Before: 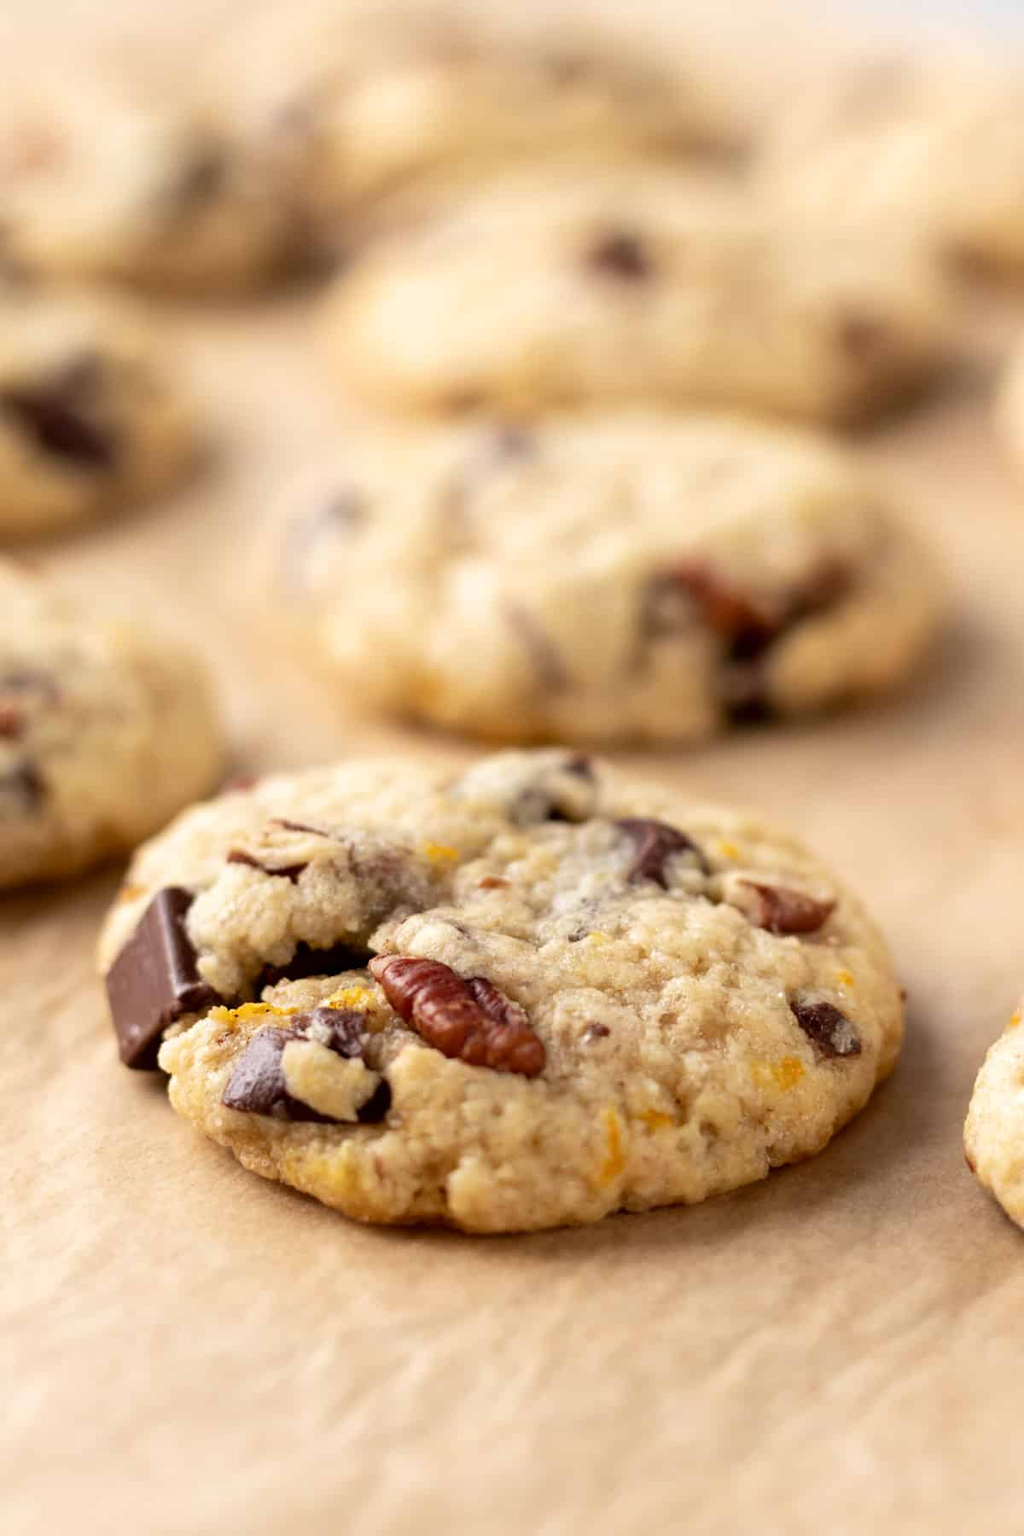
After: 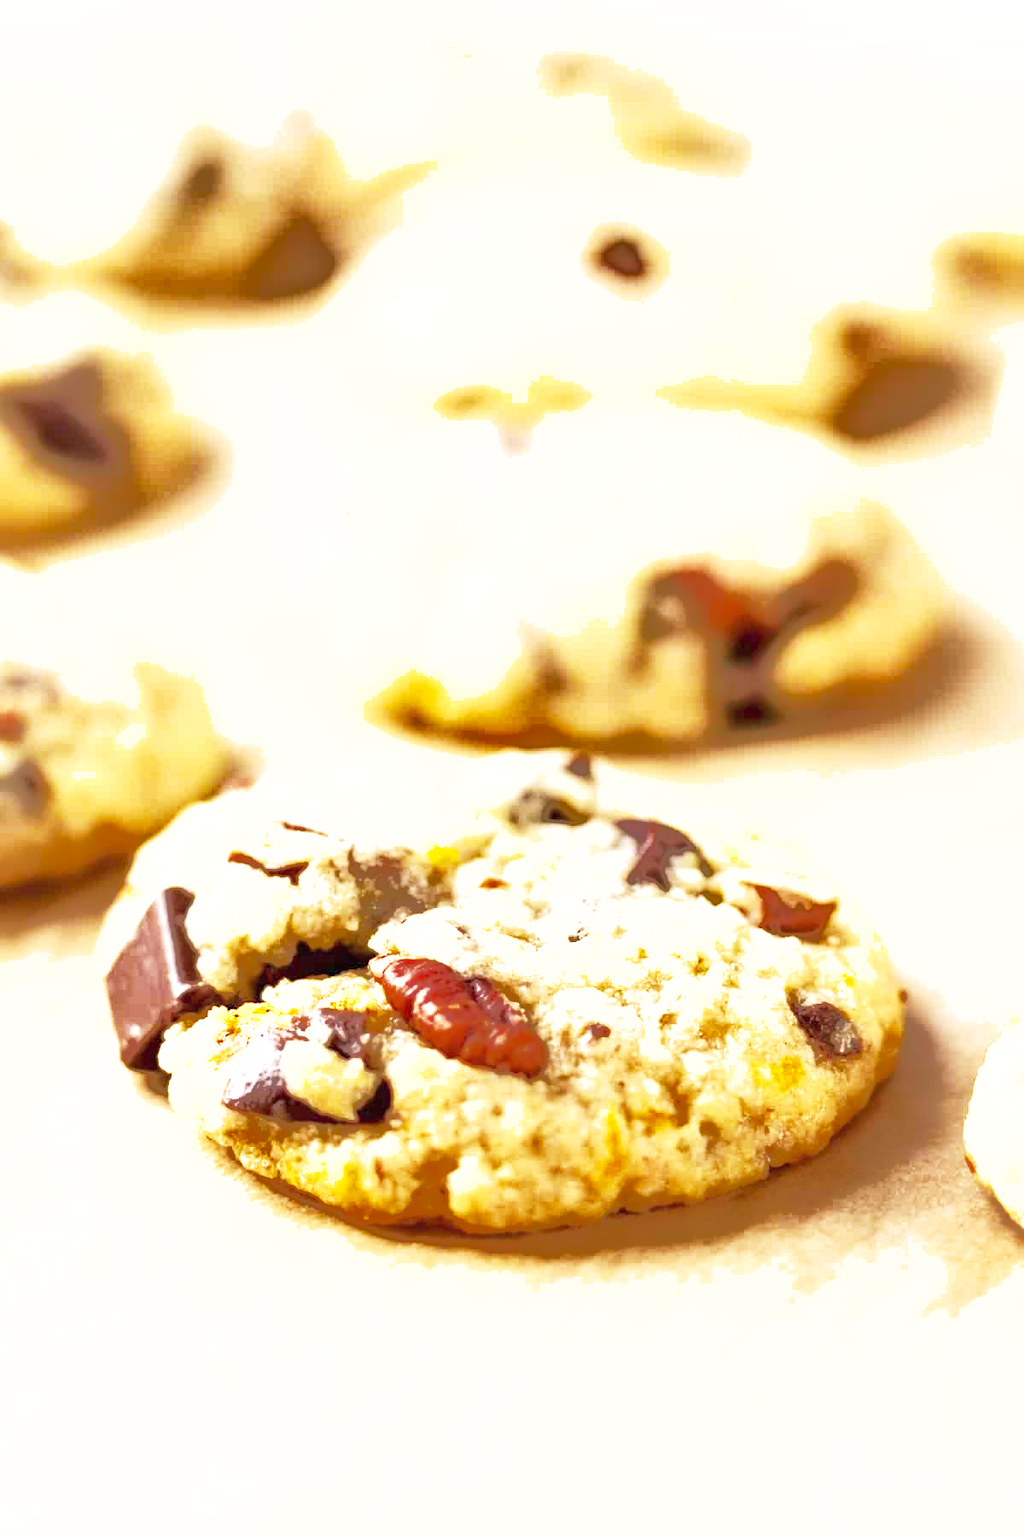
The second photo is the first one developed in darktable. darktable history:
exposure: black level correction 0, exposure 1.2 EV, compensate highlight preservation false
base curve: curves: ch0 [(0, 0) (0.579, 0.807) (1, 1)], preserve colors none
shadows and highlights: shadows 40, highlights -60
